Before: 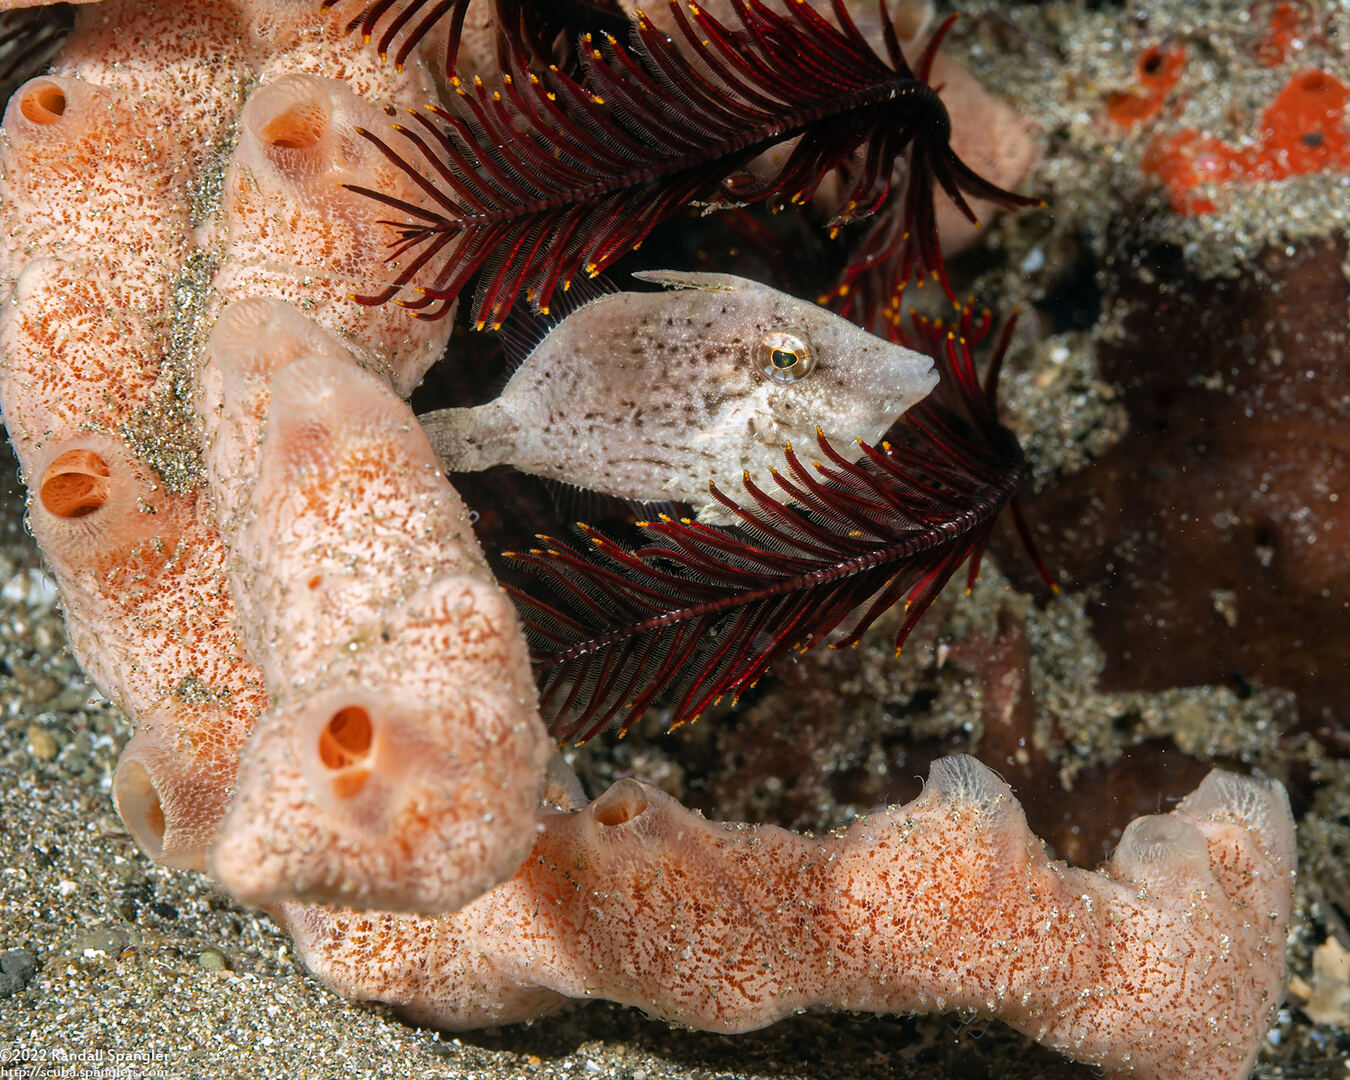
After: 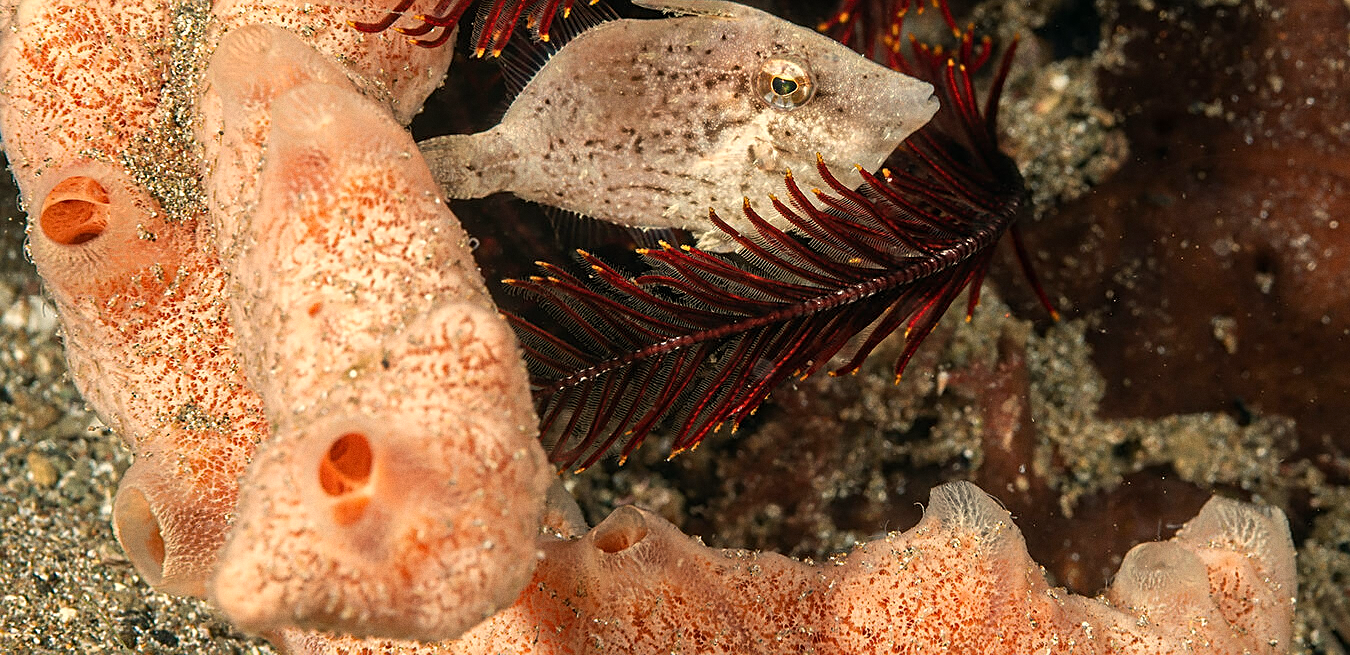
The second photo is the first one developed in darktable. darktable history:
crop and rotate: top 25.357%, bottom 13.942%
grain: coarseness 0.09 ISO
sharpen: on, module defaults
white balance: red 1.123, blue 0.83
